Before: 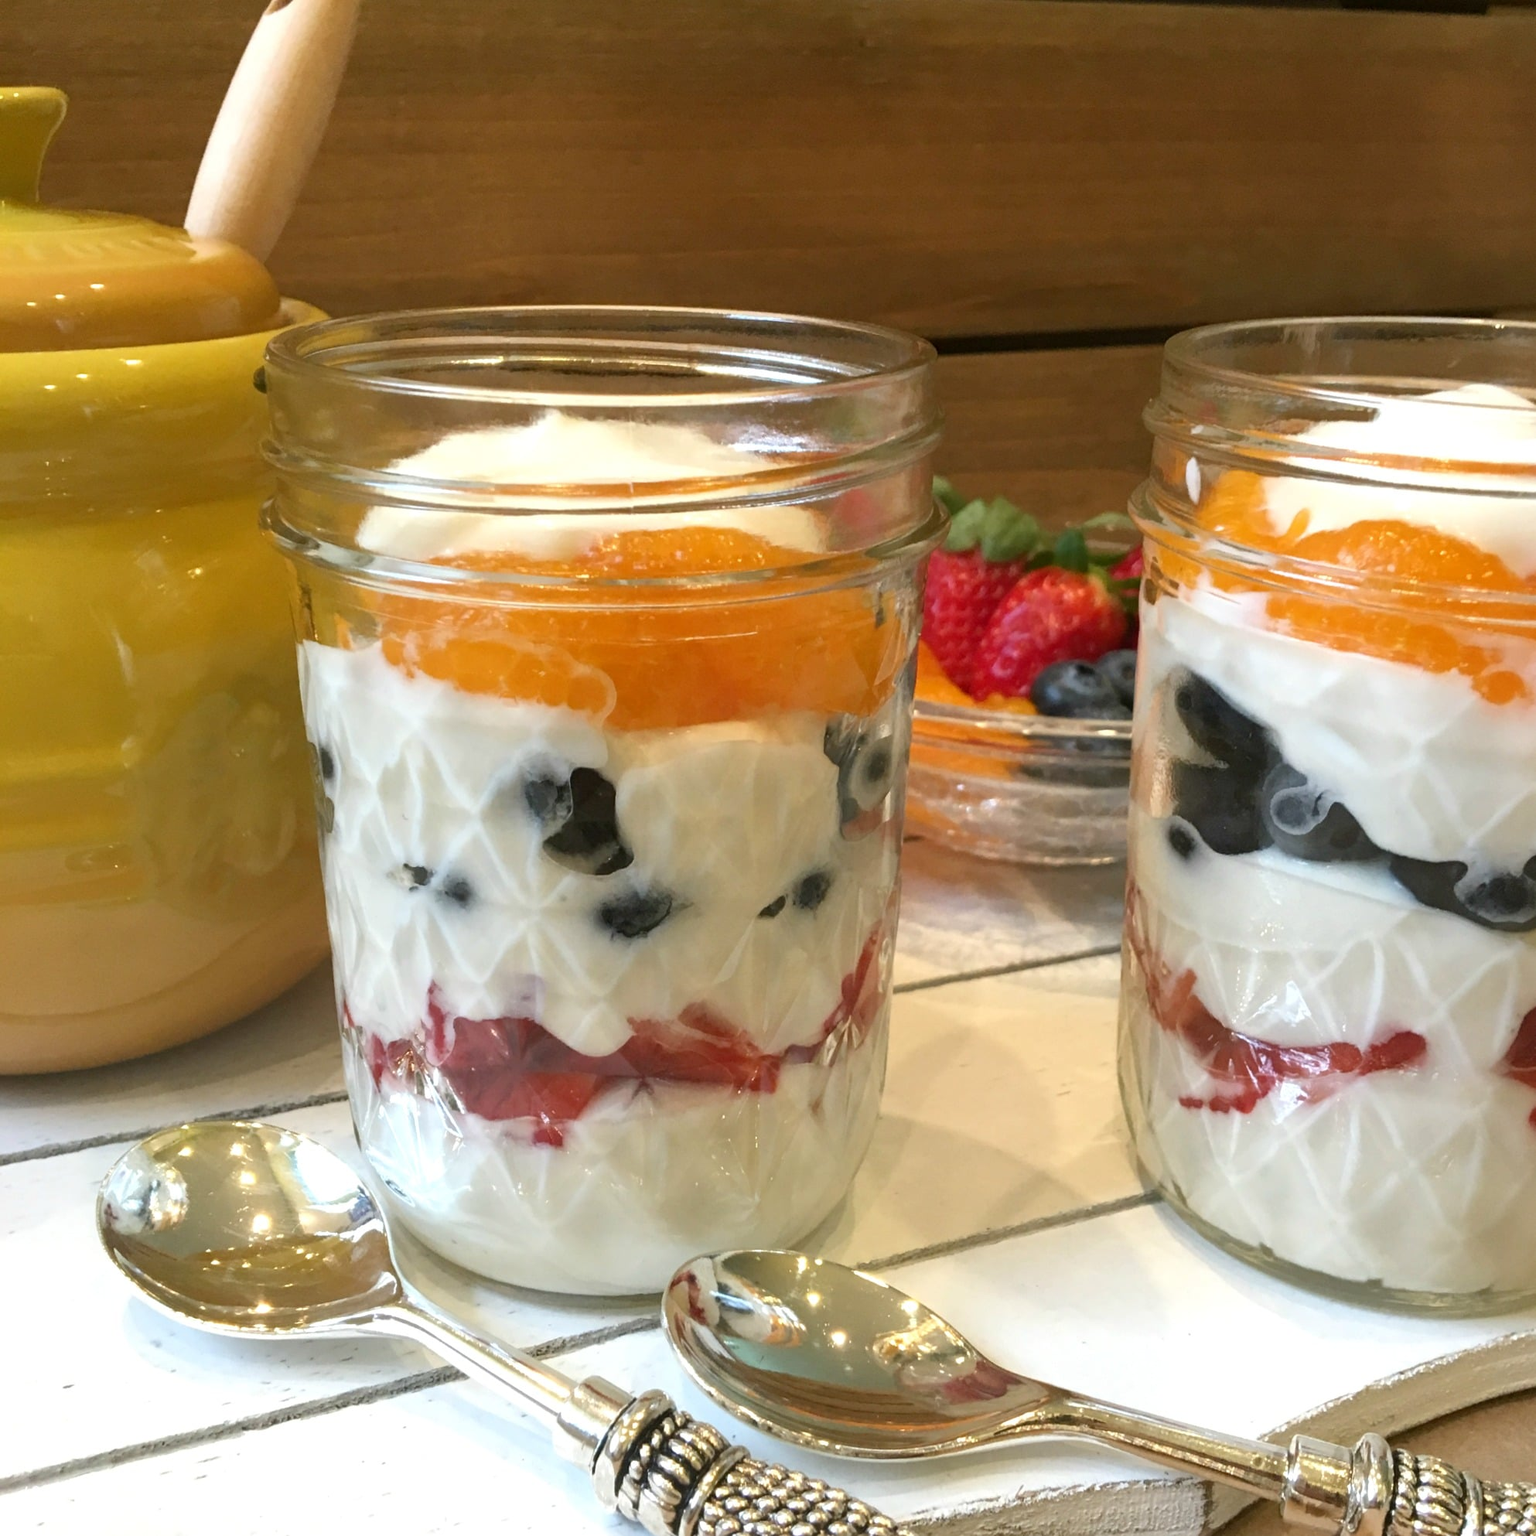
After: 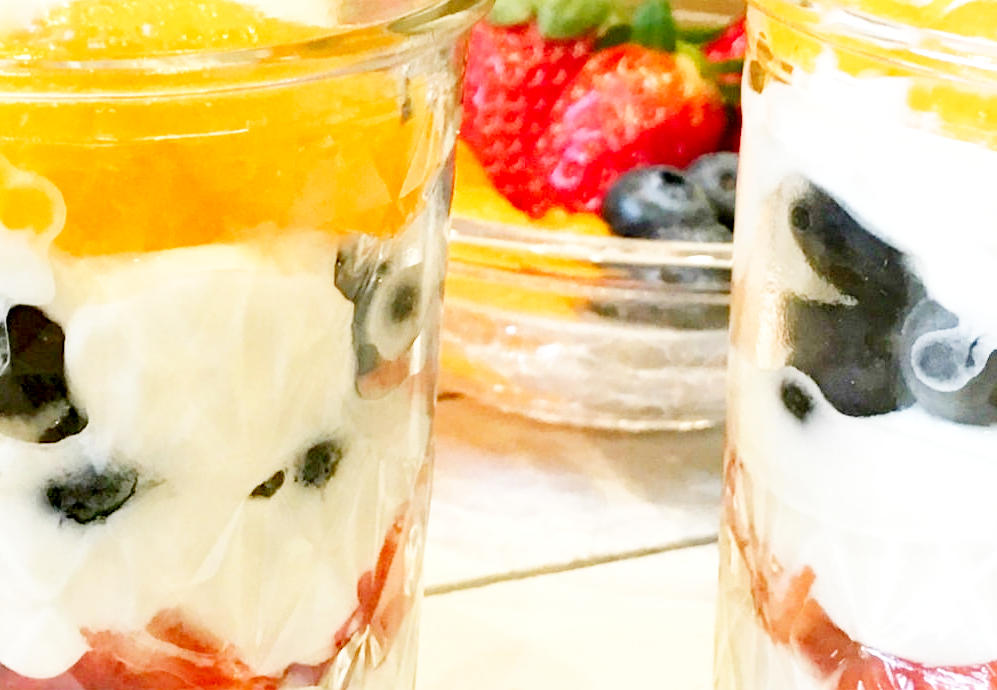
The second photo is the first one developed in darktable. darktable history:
crop: left 36.842%, top 34.649%, right 12.912%, bottom 30.593%
base curve: curves: ch0 [(0, 0.003) (0.001, 0.002) (0.006, 0.004) (0.02, 0.022) (0.048, 0.086) (0.094, 0.234) (0.162, 0.431) (0.258, 0.629) (0.385, 0.8) (0.548, 0.918) (0.751, 0.988) (1, 1)], fusion 1, preserve colors none
